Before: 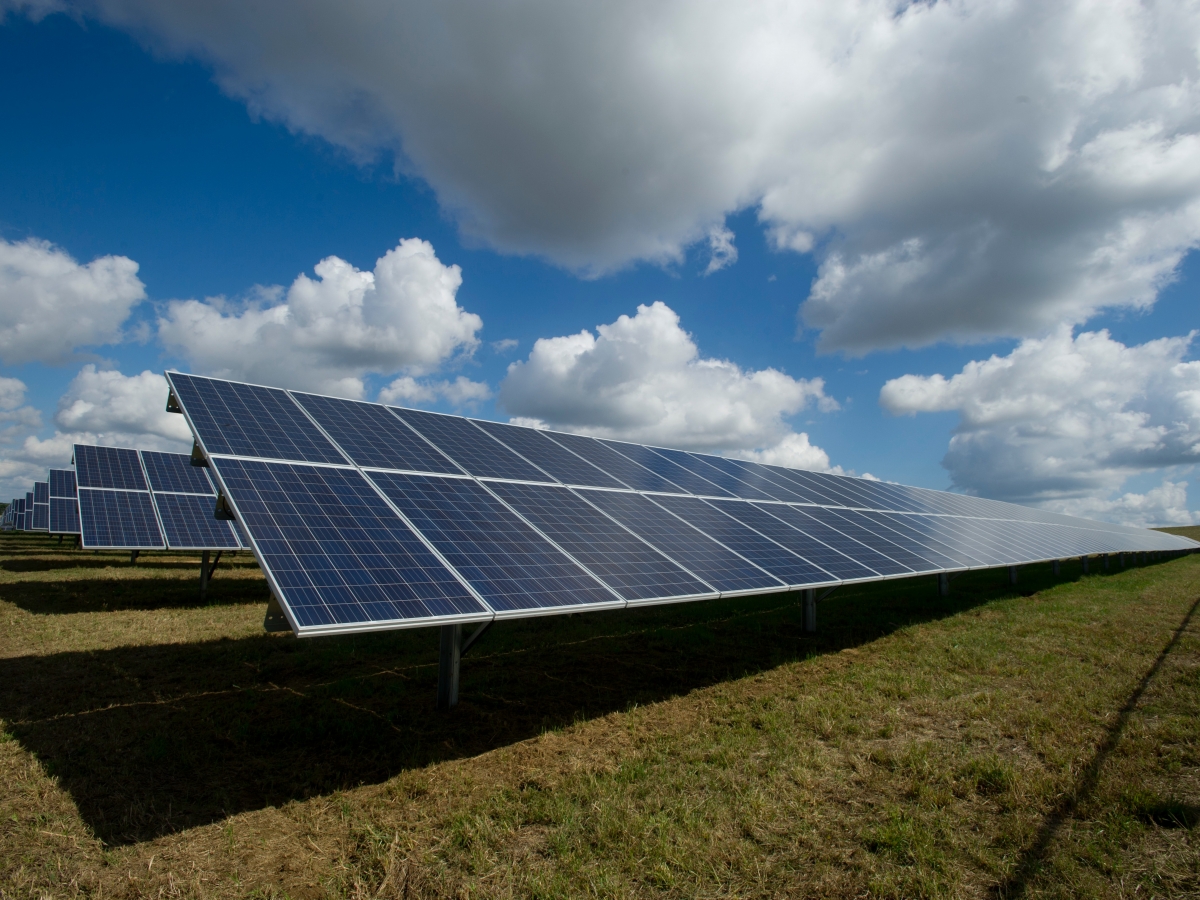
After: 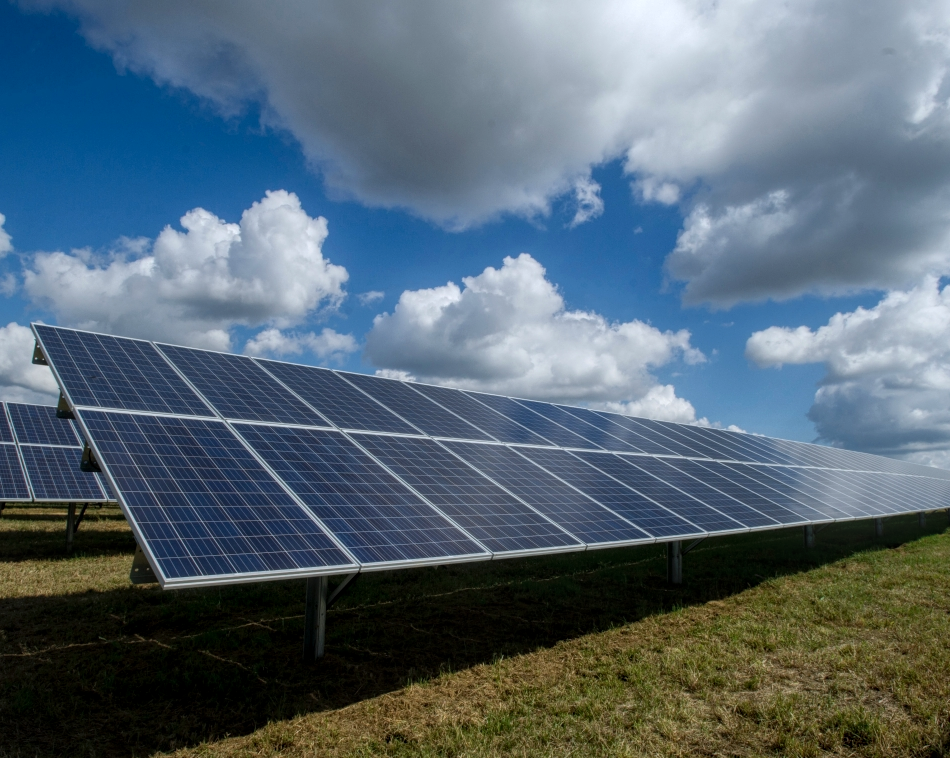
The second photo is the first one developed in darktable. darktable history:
local contrast: highlights 74%, shadows 55%, detail 176%, midtone range 0.207
crop: left 11.225%, top 5.381%, right 9.565%, bottom 10.314%
white balance: red 0.983, blue 1.036
